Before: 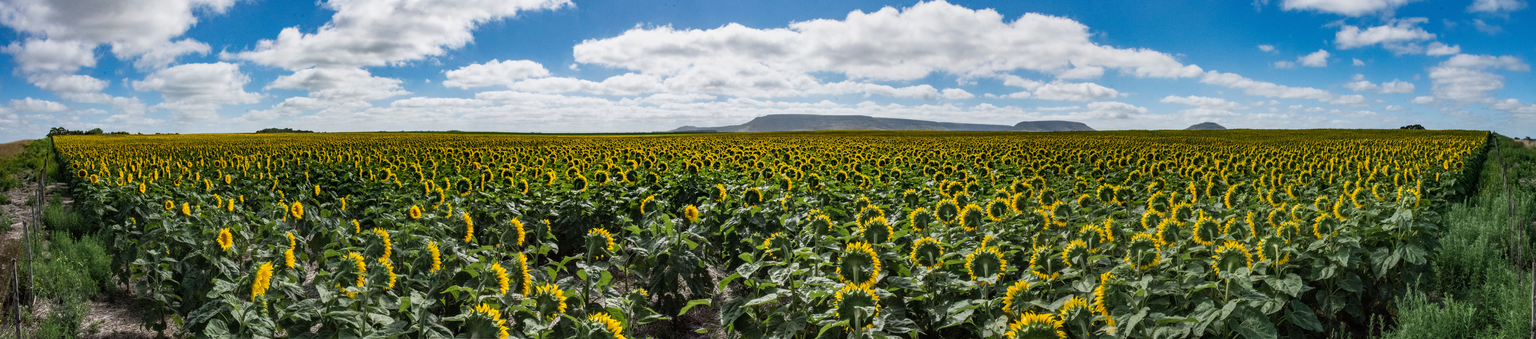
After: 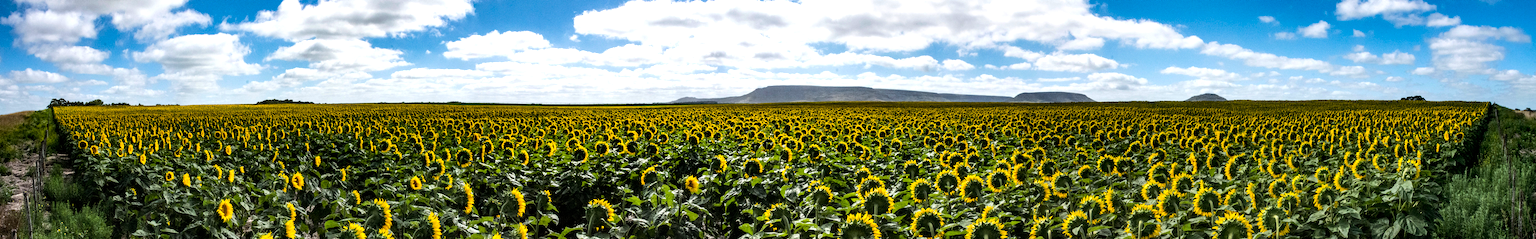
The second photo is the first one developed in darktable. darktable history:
color balance rgb: shadows lift › chroma 1.016%, shadows lift › hue 29.48°, global offset › luminance -0.851%, perceptual saturation grading › global saturation 0.753%, perceptual brilliance grading › highlights 18.202%, perceptual brilliance grading › mid-tones 31.611%, perceptual brilliance grading › shadows -31.607%, global vibrance 20%
crop and rotate: top 8.665%, bottom 20.793%
